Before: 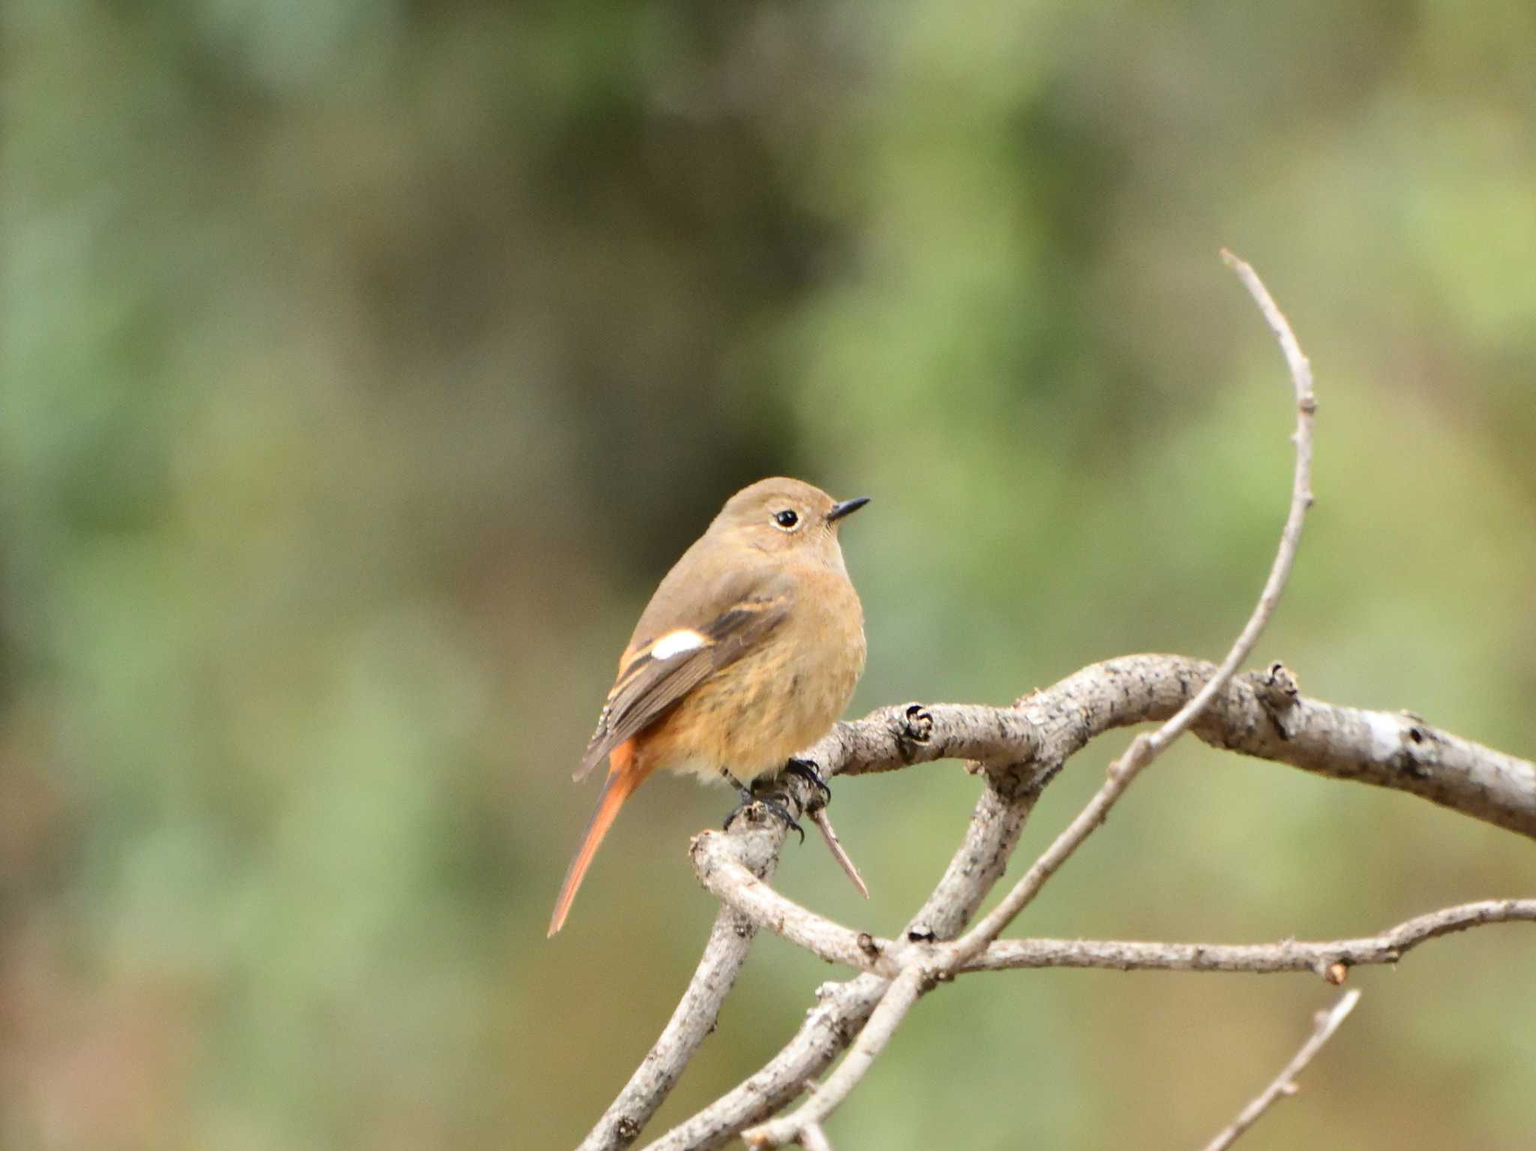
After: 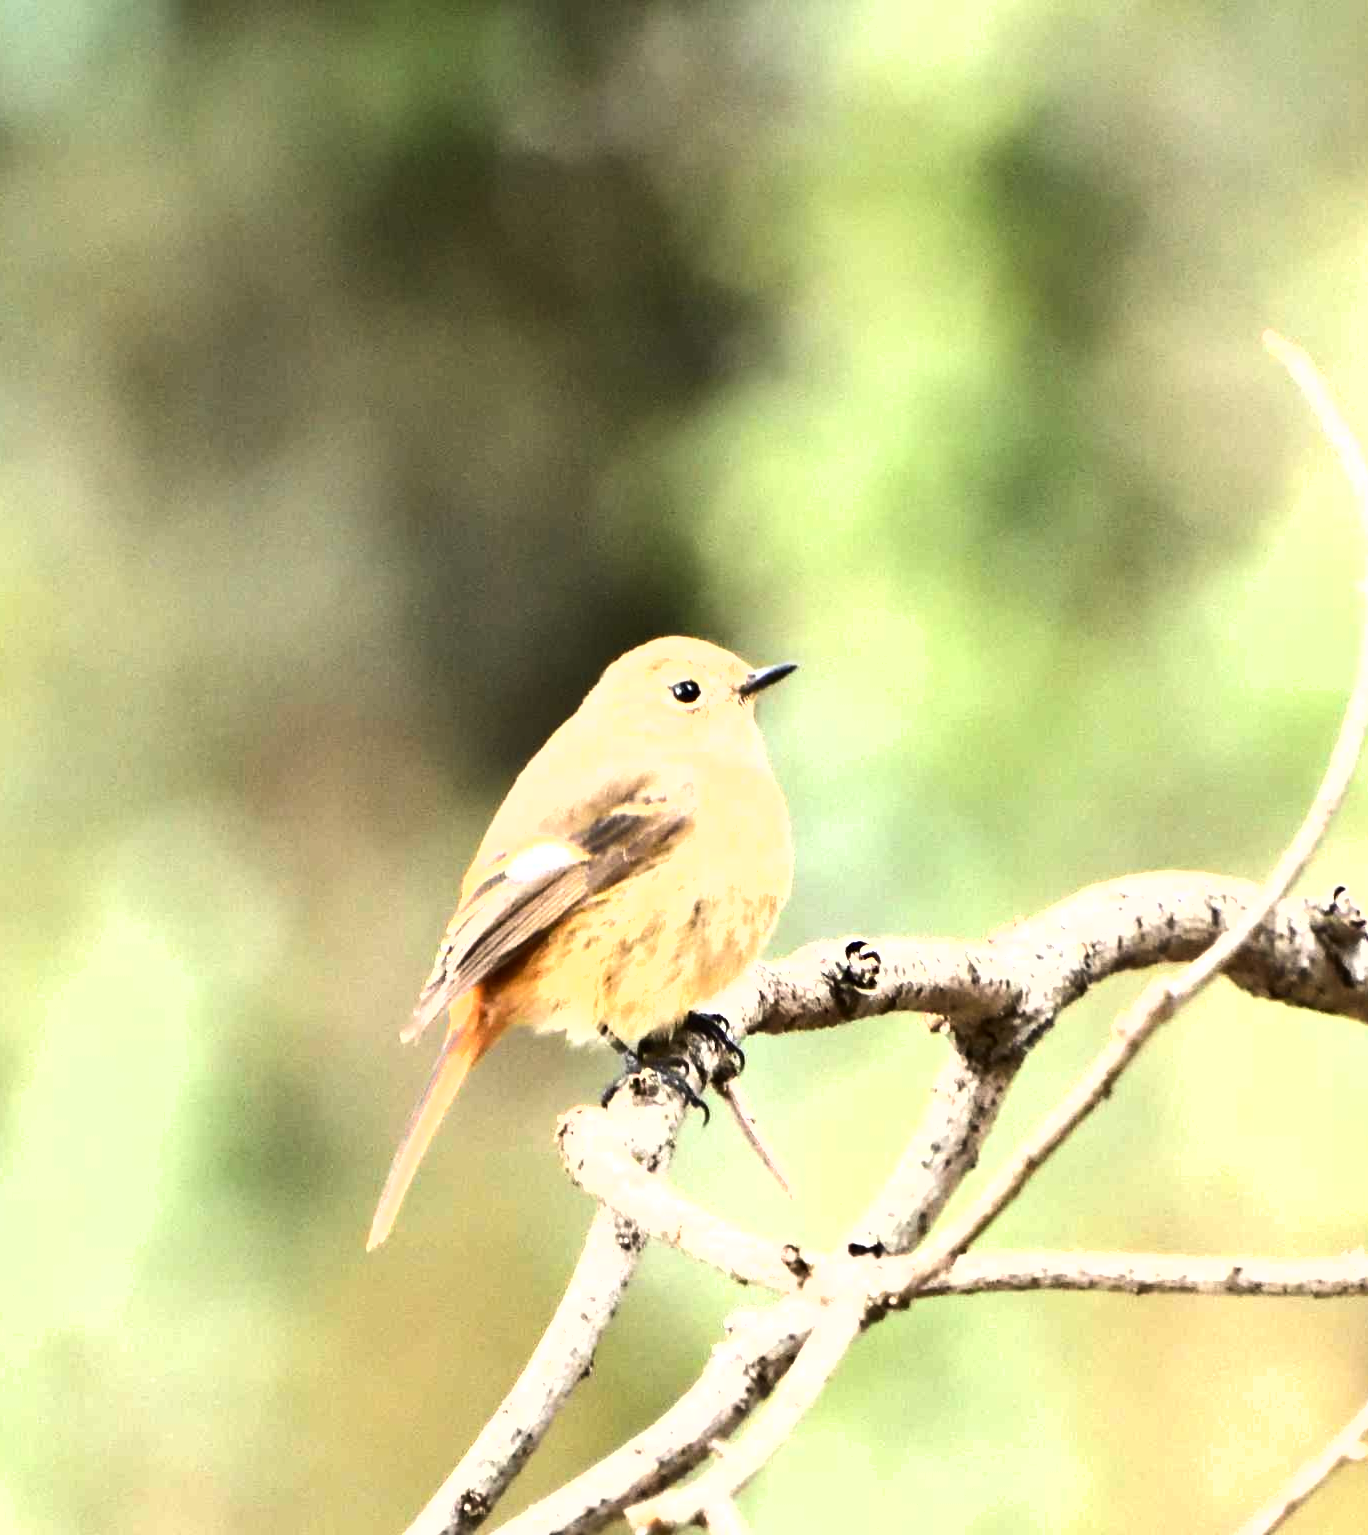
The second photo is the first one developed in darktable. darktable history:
shadows and highlights: shadows 29.32, highlights -29.32, low approximation 0.01, soften with gaussian
crop and rotate: left 17.732%, right 15.423%
exposure: black level correction 0.001, exposure 0.5 EV, compensate exposure bias true, compensate highlight preservation false
tone equalizer: -8 EV -1.08 EV, -7 EV -1.01 EV, -6 EV -0.867 EV, -5 EV -0.578 EV, -3 EV 0.578 EV, -2 EV 0.867 EV, -1 EV 1.01 EV, +0 EV 1.08 EV, edges refinement/feathering 500, mask exposure compensation -1.57 EV, preserve details no
